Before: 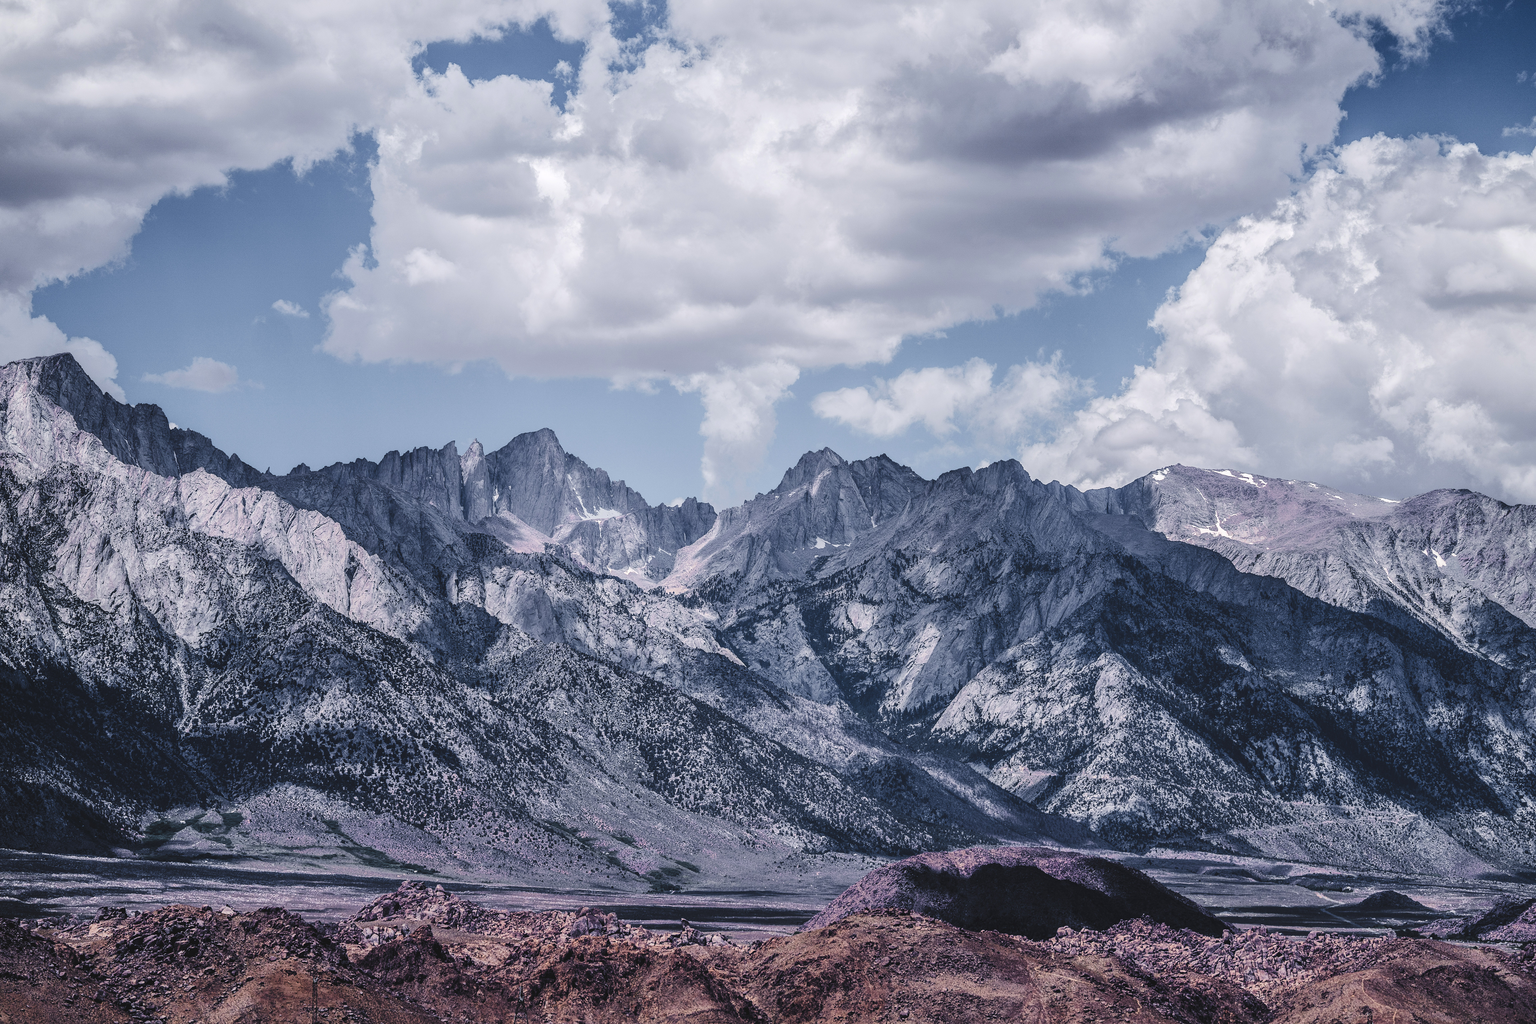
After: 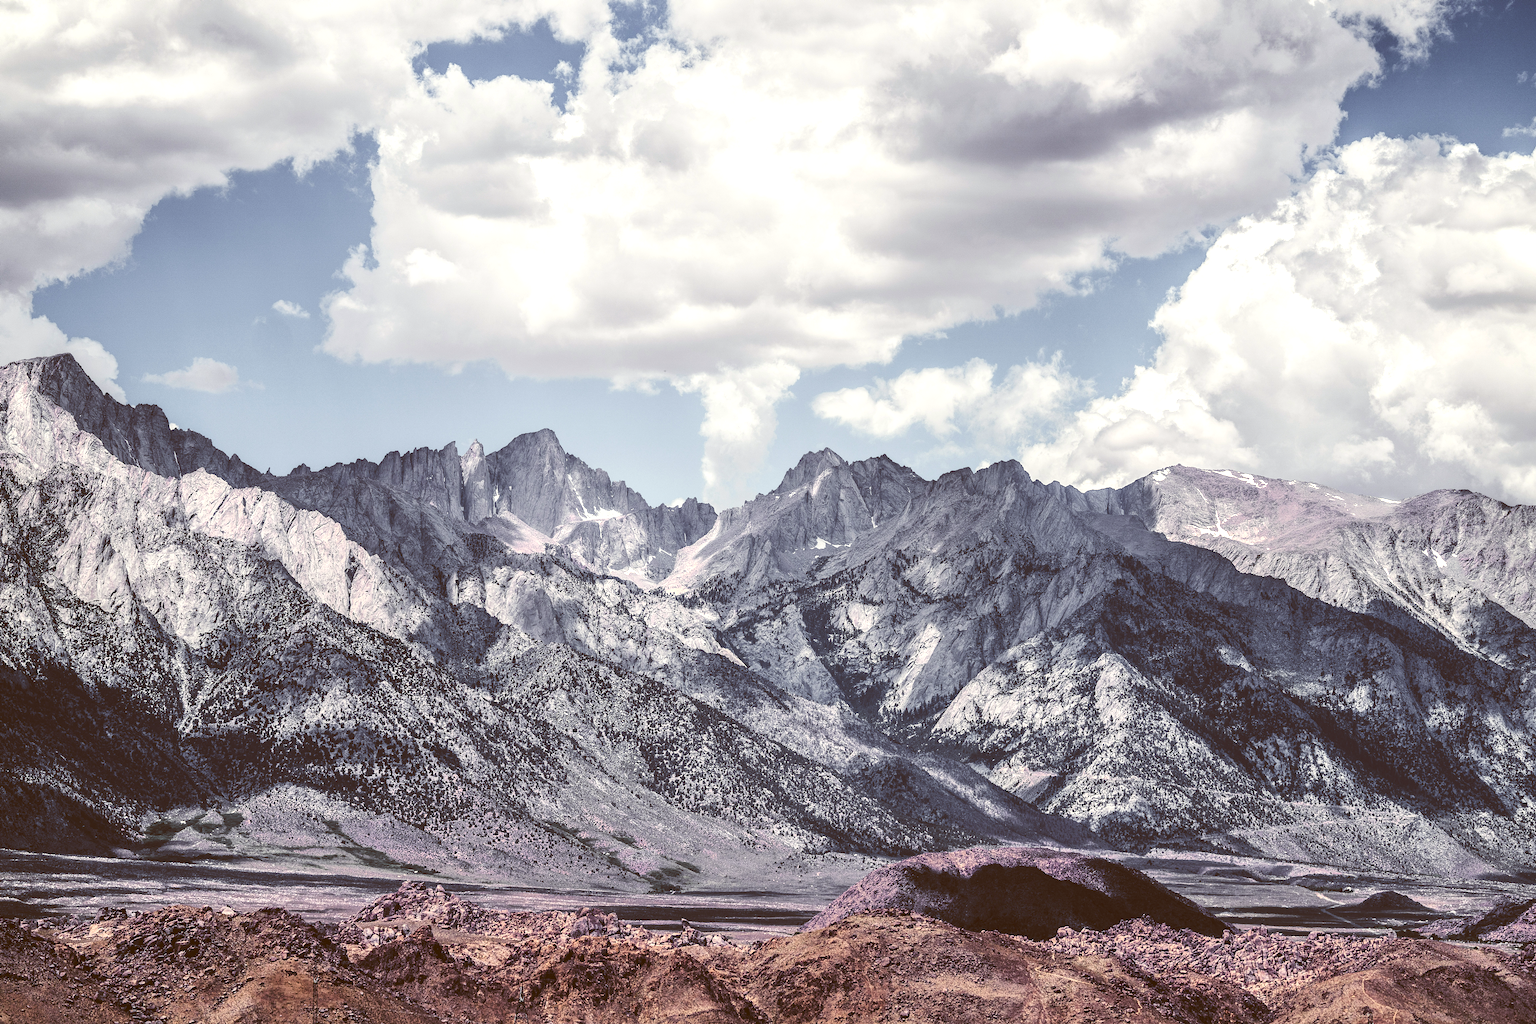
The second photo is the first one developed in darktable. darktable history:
color balance: lift [1.001, 1.007, 1, 0.993], gamma [1.023, 1.026, 1.01, 0.974], gain [0.964, 1.059, 1.073, 0.927]
exposure: black level correction 0, exposure 0.7 EV, compensate exposure bias true, compensate highlight preservation false
